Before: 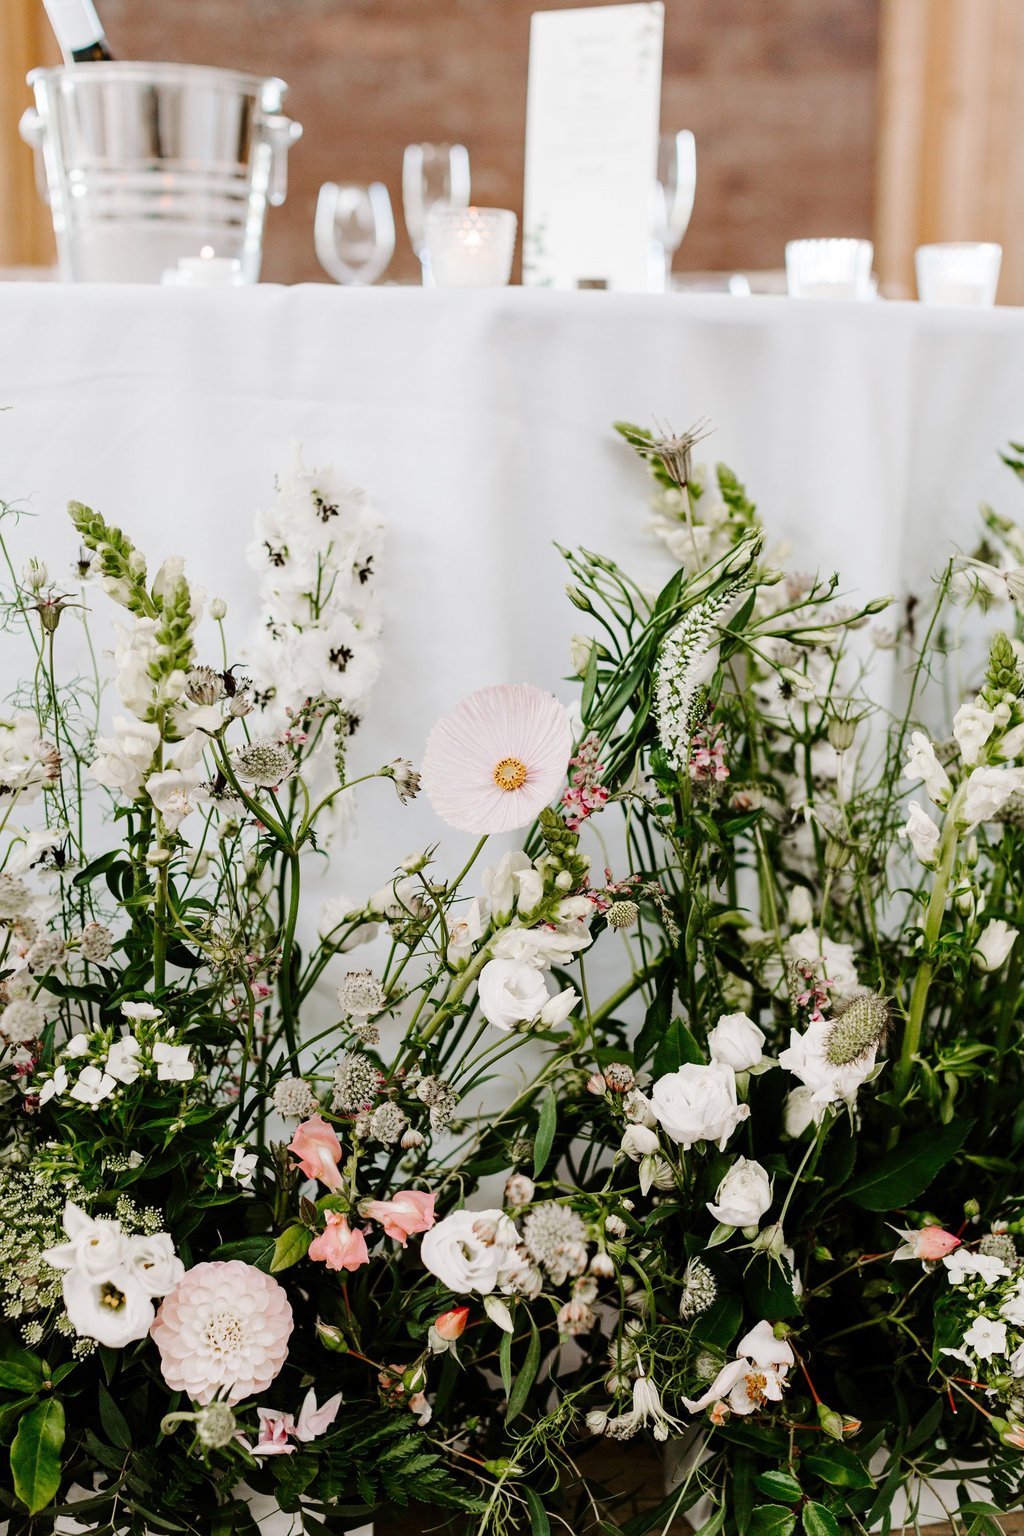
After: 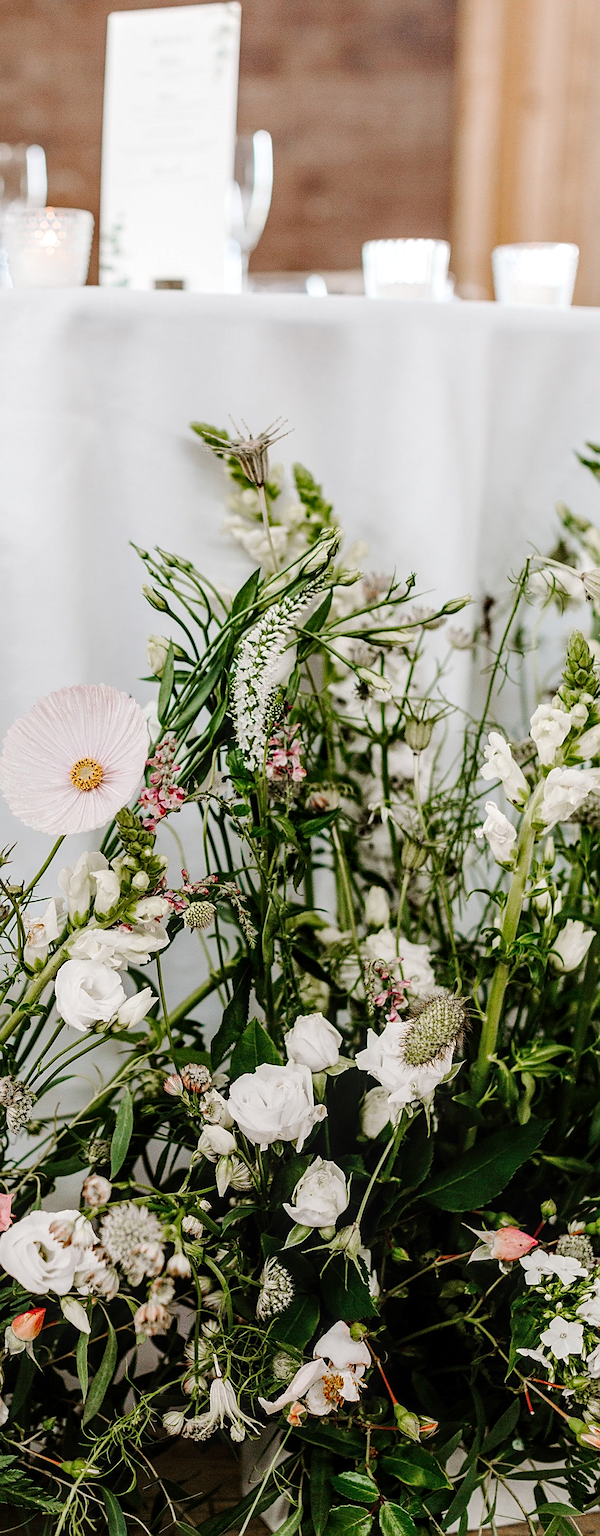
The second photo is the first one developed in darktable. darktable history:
crop: left 41.402%
local contrast: on, module defaults
tone equalizer: on, module defaults
sharpen: on, module defaults
